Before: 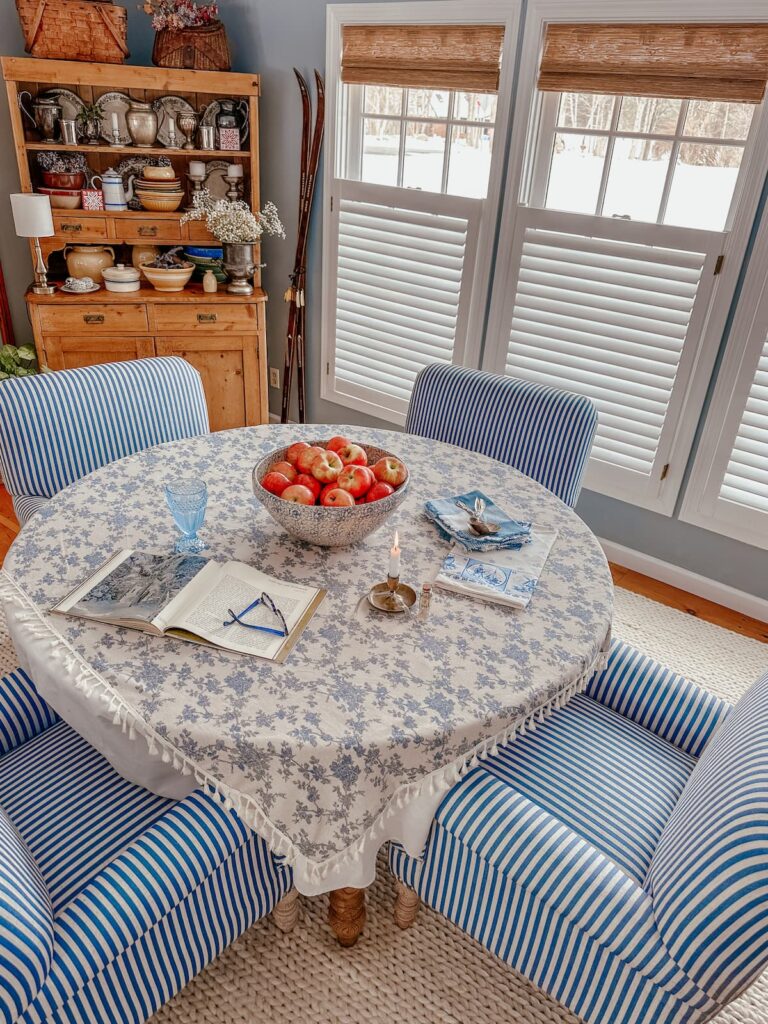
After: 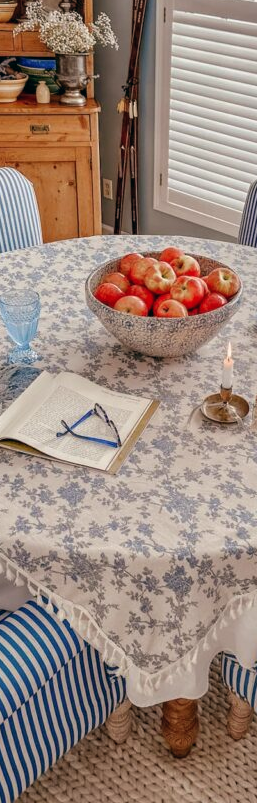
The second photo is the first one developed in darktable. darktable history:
crop and rotate: left 21.77%, top 18.528%, right 44.676%, bottom 2.997%
color balance: lift [1, 0.998, 1.001, 1.002], gamma [1, 1.02, 1, 0.98], gain [1, 1.02, 1.003, 0.98]
